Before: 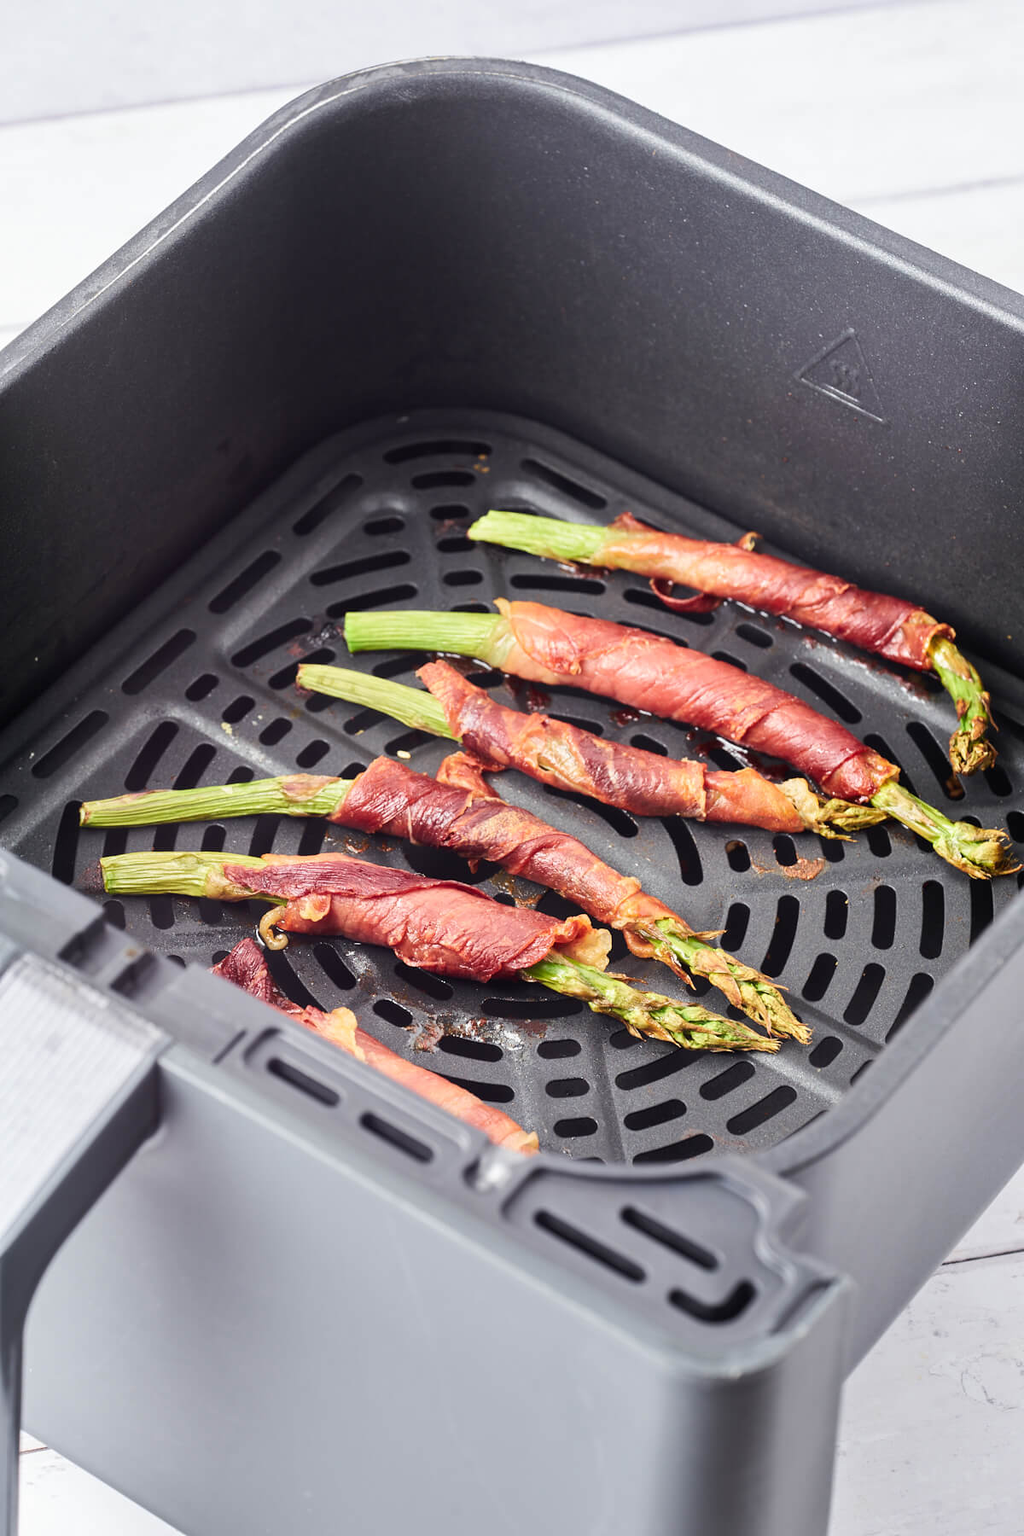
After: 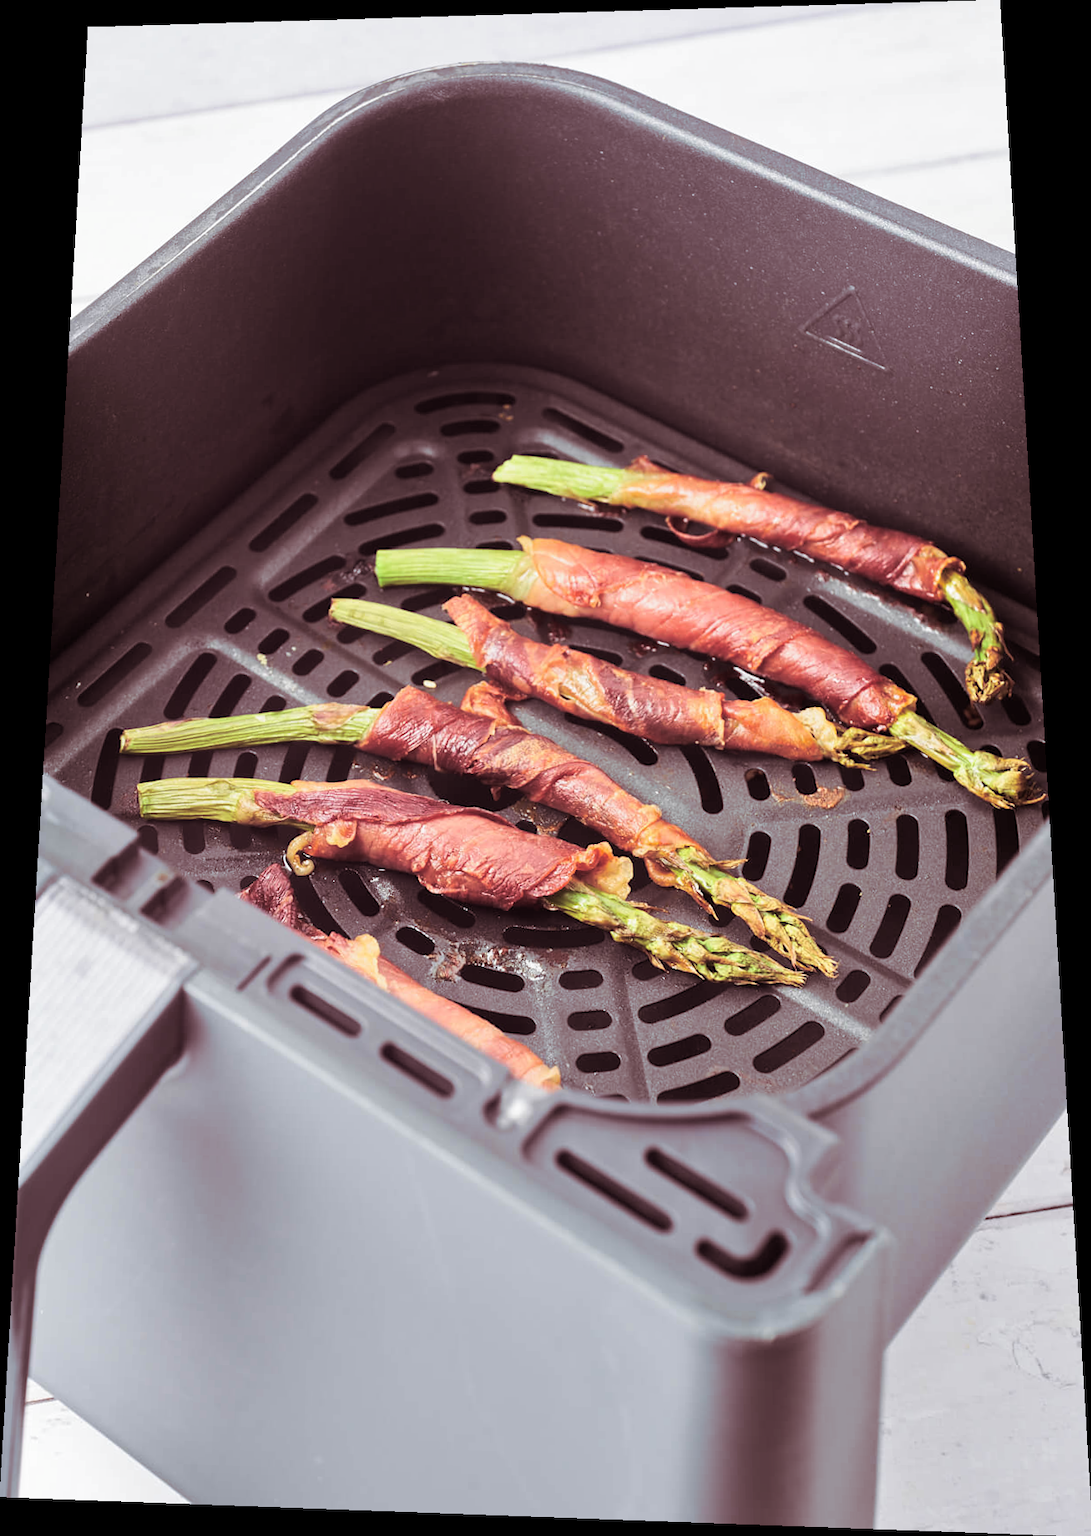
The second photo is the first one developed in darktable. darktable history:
split-toning: shadows › saturation 0.41, highlights › saturation 0, compress 33.55%
rotate and perspective: rotation 0.128°, lens shift (vertical) -0.181, lens shift (horizontal) -0.044, shear 0.001, automatic cropping off
